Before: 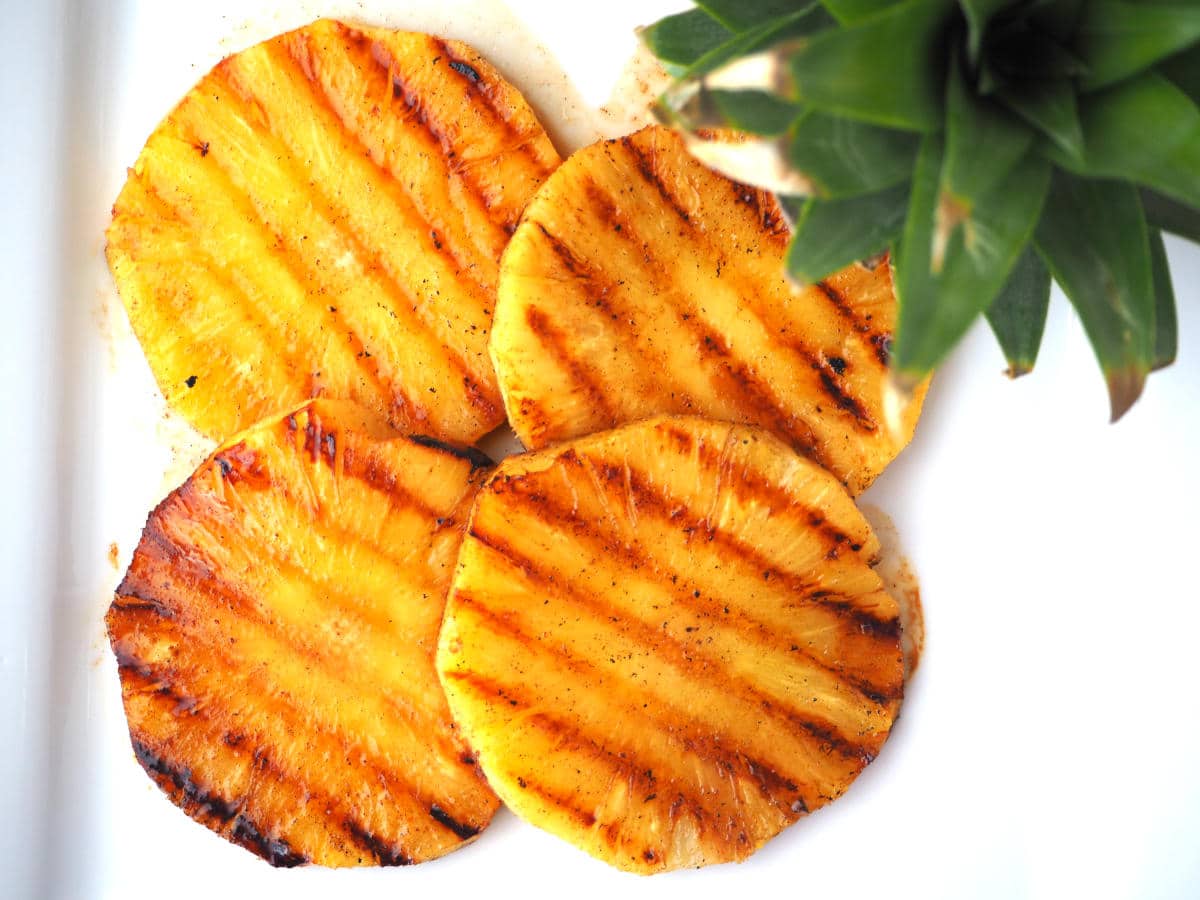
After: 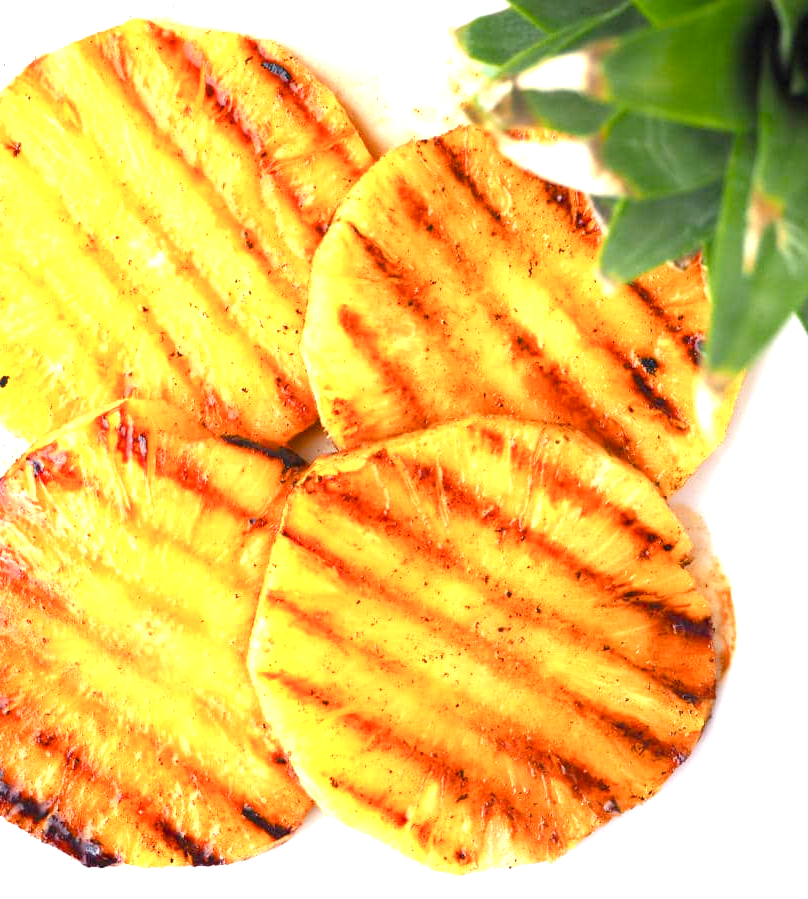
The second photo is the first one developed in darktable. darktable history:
exposure: black level correction 0.001, exposure 0.965 EV, compensate highlight preservation false
crop and rotate: left 15.743%, right 16.889%
color balance rgb: highlights gain › chroma 0.132%, highlights gain › hue 330.73°, perceptual saturation grading › global saturation 20%, perceptual saturation grading › highlights -25.466%, perceptual saturation grading › shadows 25.198%
